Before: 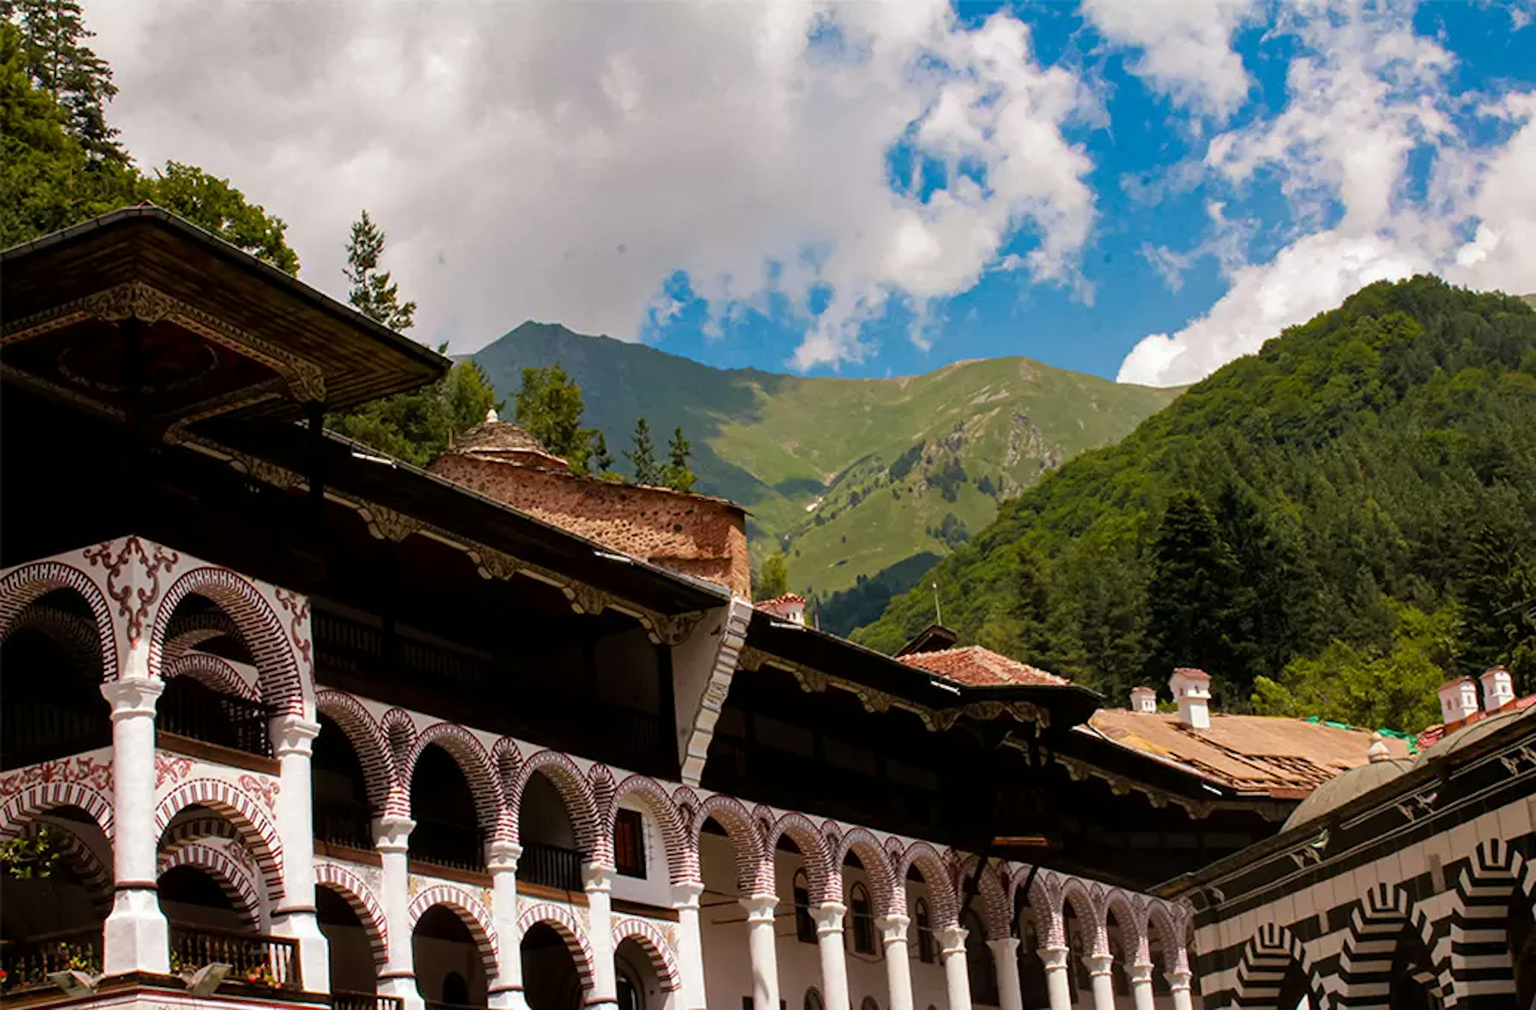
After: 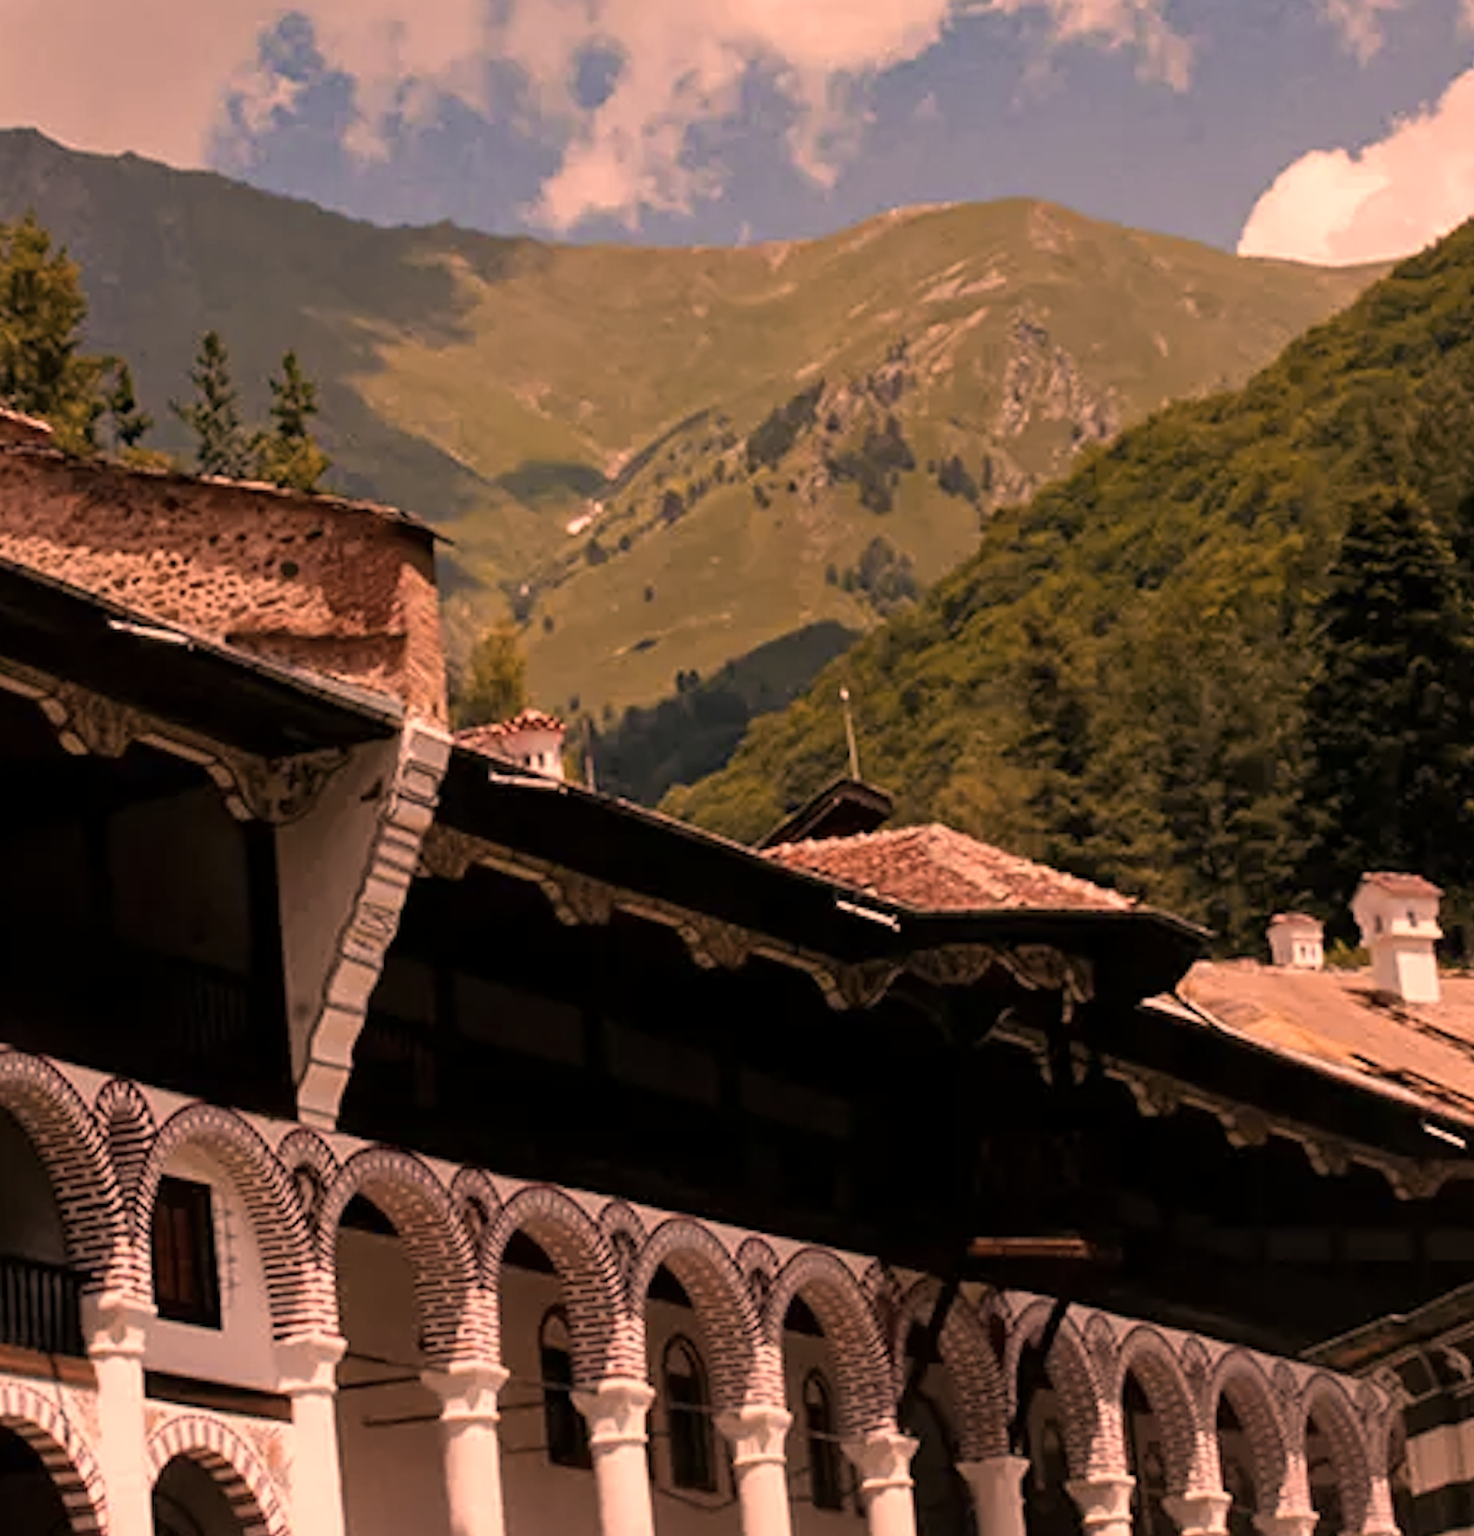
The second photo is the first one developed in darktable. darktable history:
crop: left 35.432%, top 26.233%, right 20.145%, bottom 3.432%
color zones: curves: ch1 [(0, 0.455) (0.063, 0.455) (0.286, 0.495) (0.429, 0.5) (0.571, 0.5) (0.714, 0.5) (0.857, 0.5) (1, 0.455)]; ch2 [(0, 0.532) (0.063, 0.521) (0.233, 0.447) (0.429, 0.489) (0.571, 0.5) (0.714, 0.5) (0.857, 0.5) (1, 0.532)]
color correction: highlights a* 40, highlights b* 40, saturation 0.69
